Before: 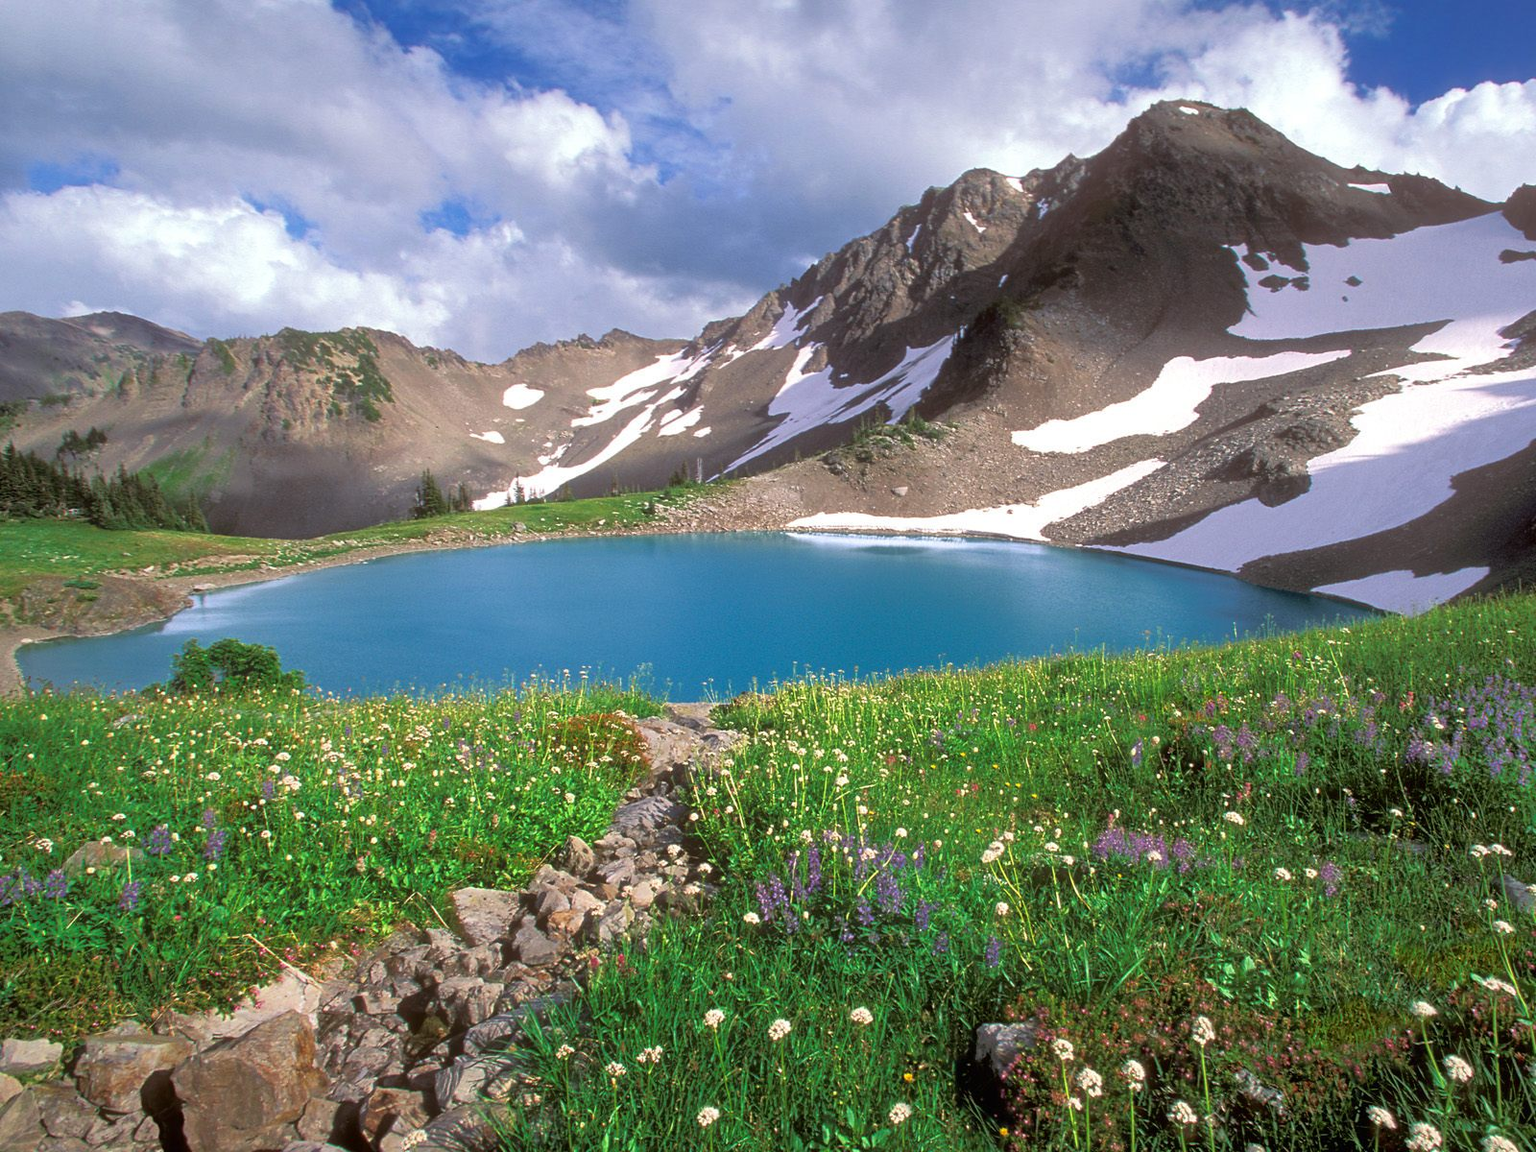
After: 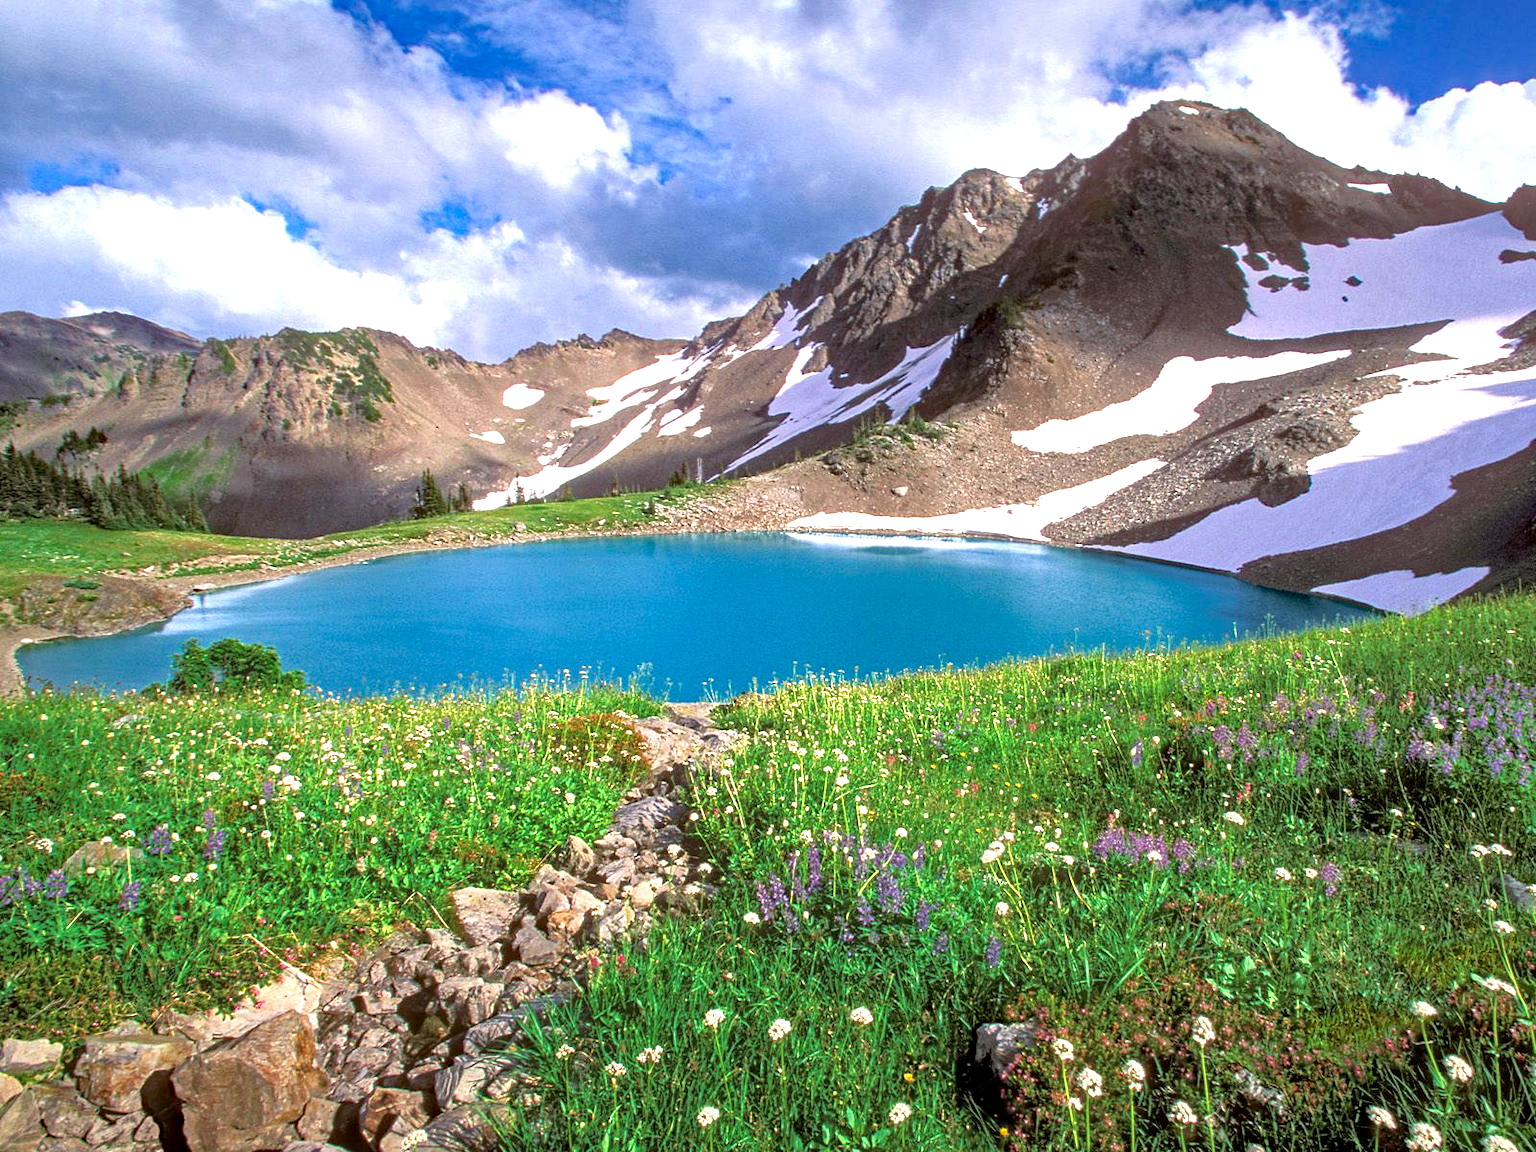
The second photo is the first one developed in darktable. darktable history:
haze removal: strength 0.42, compatibility mode true, adaptive false
exposure: black level correction 0, exposure 0.7 EV, compensate exposure bias true, compensate highlight preservation false
local contrast: on, module defaults
